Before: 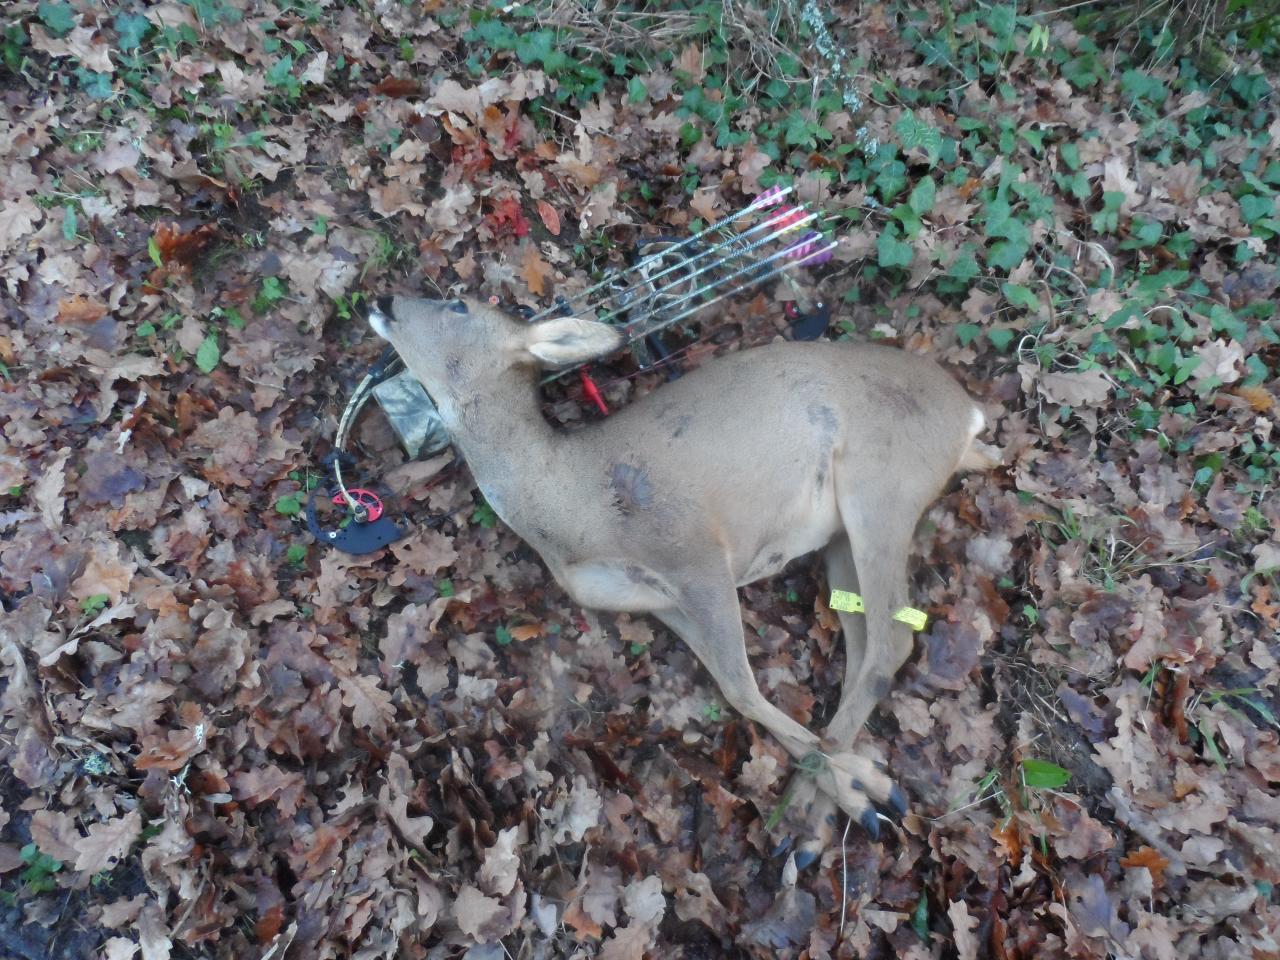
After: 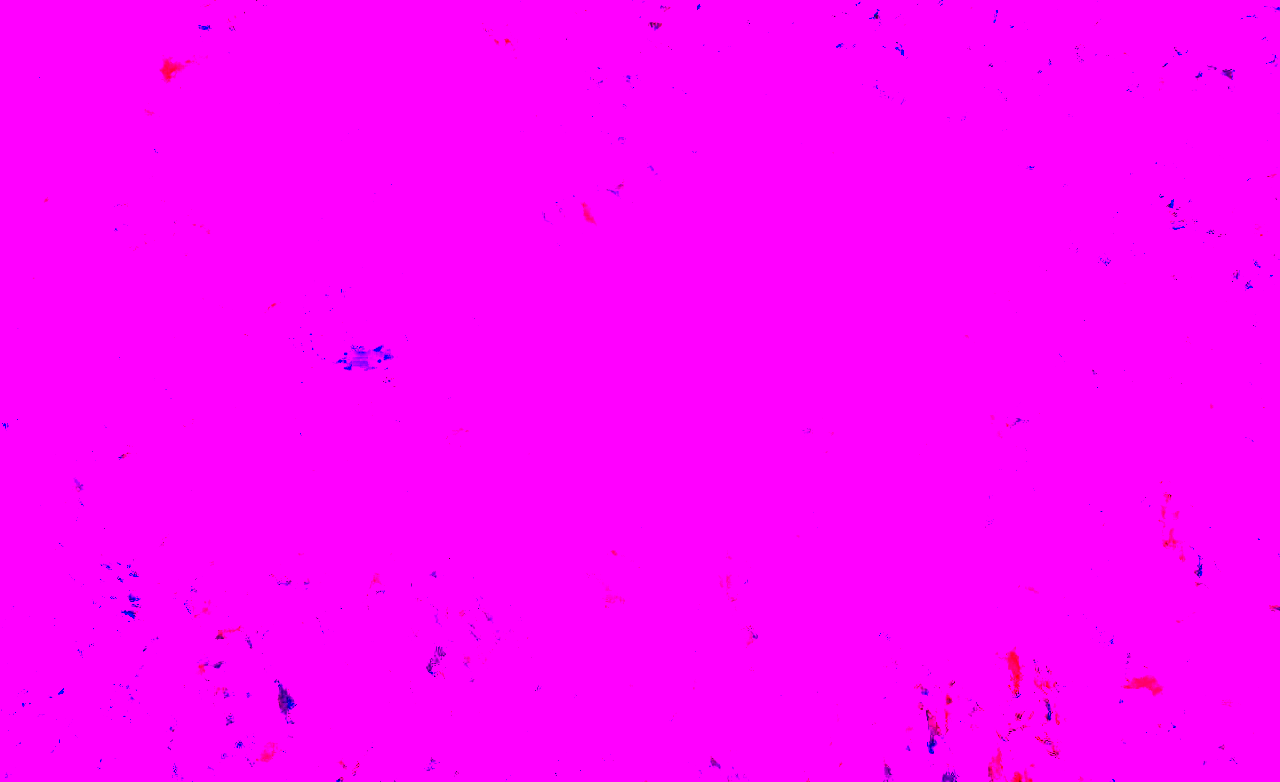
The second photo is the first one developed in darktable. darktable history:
white balance: red 8, blue 8
crop and rotate: top 18.507%
contrast brightness saturation: contrast 0.39, brightness 0.1
color correction: highlights a* 17.03, highlights b* 0.205, shadows a* -15.38, shadows b* -14.56, saturation 1.5
